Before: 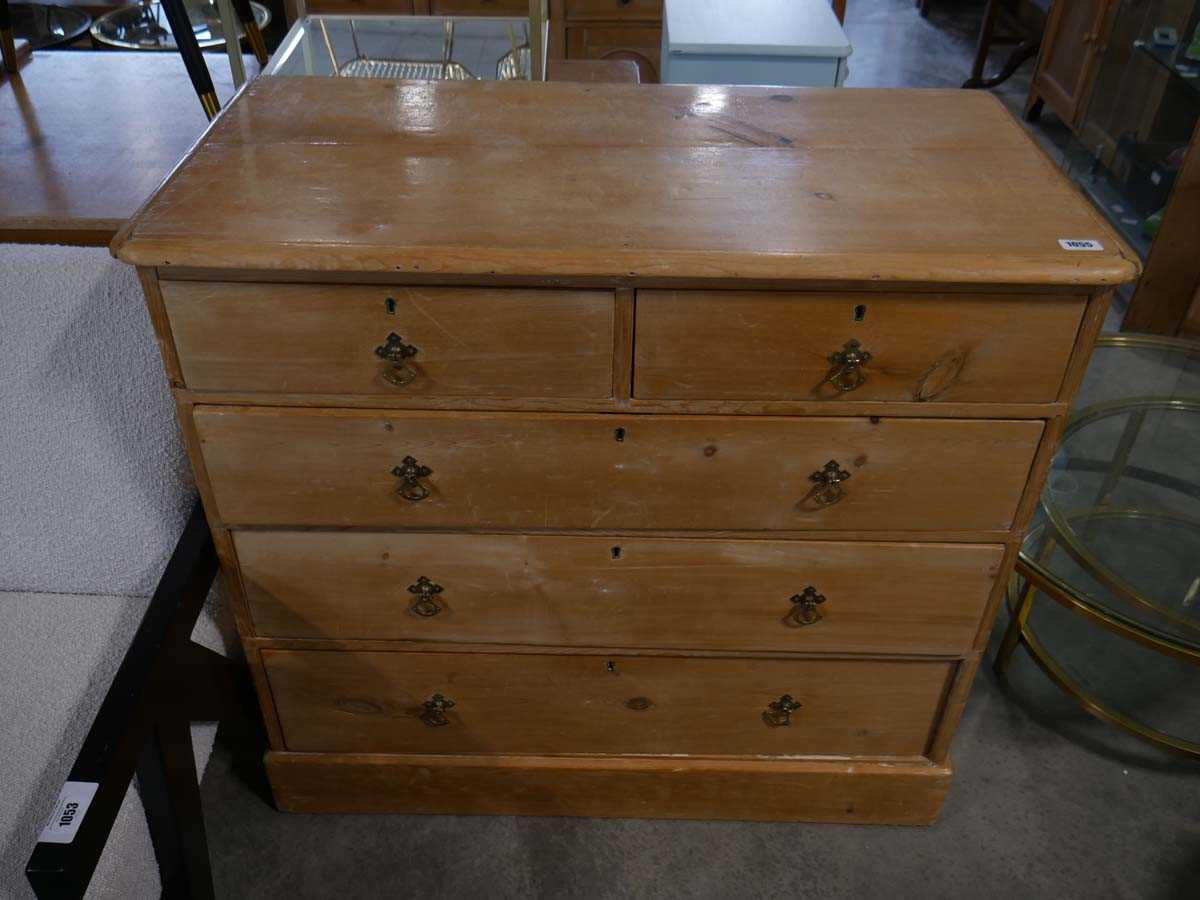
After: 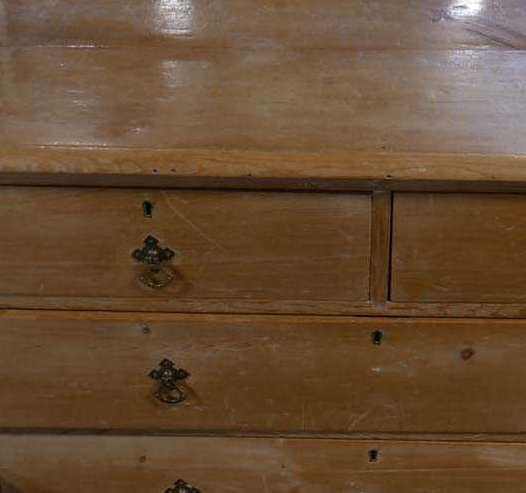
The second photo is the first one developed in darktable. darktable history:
crop: left 20.29%, top 10.799%, right 35.849%, bottom 34.314%
